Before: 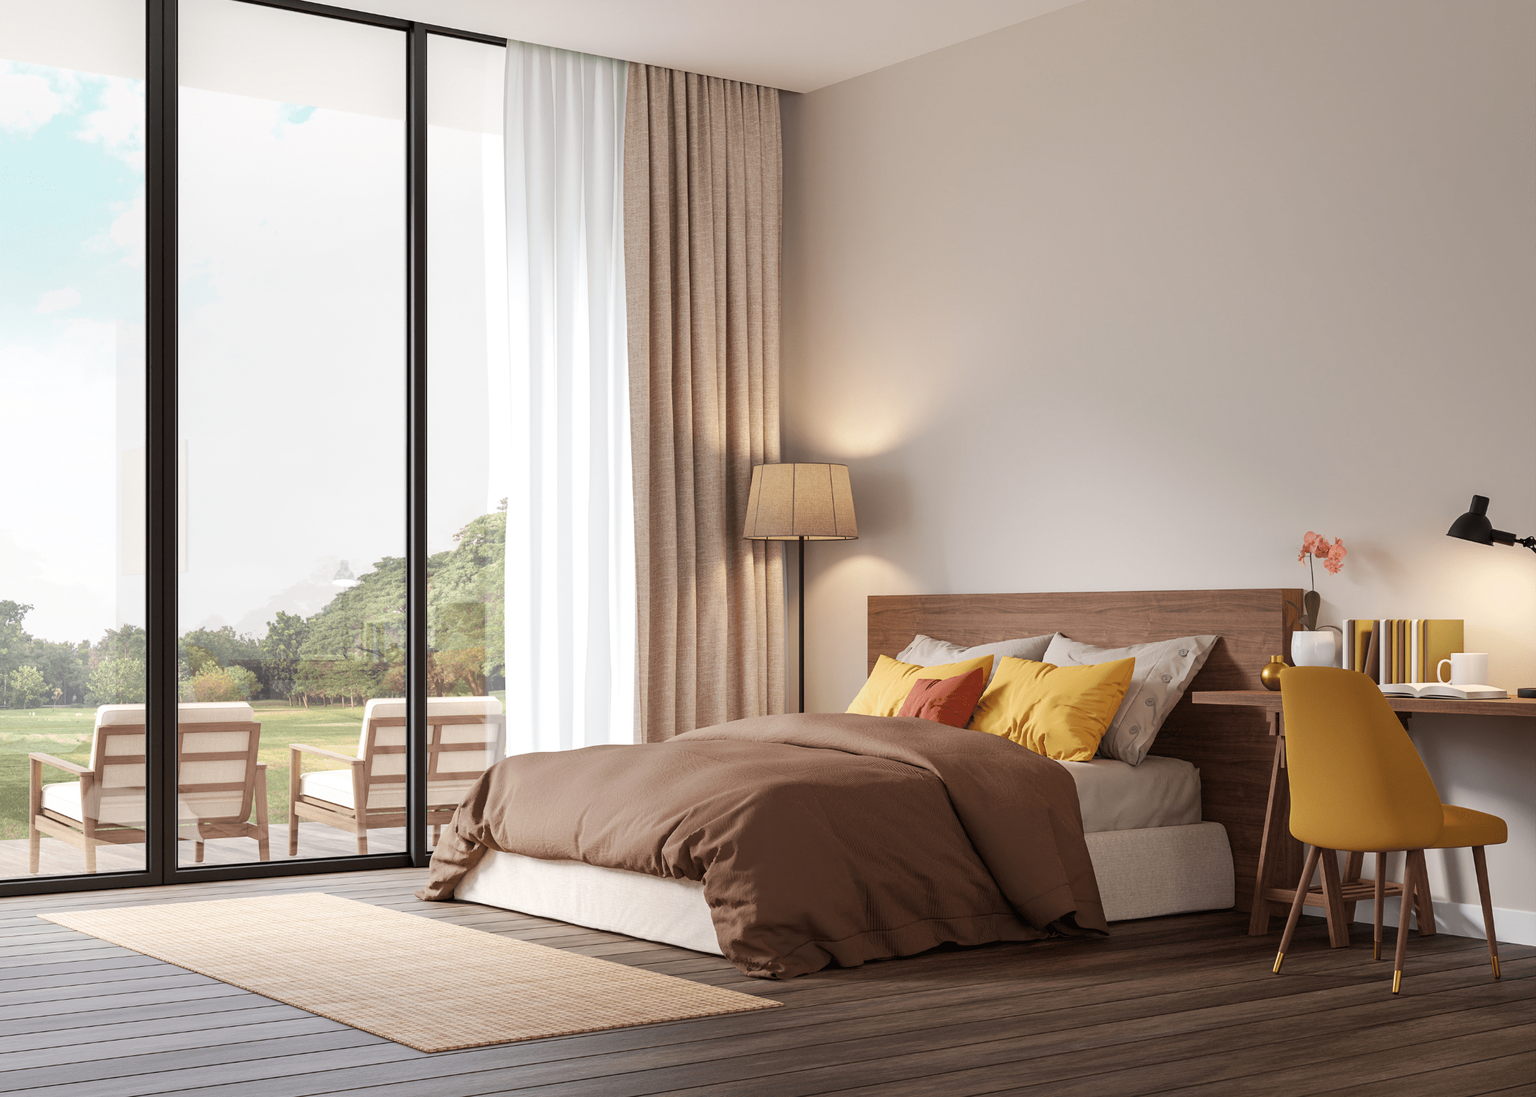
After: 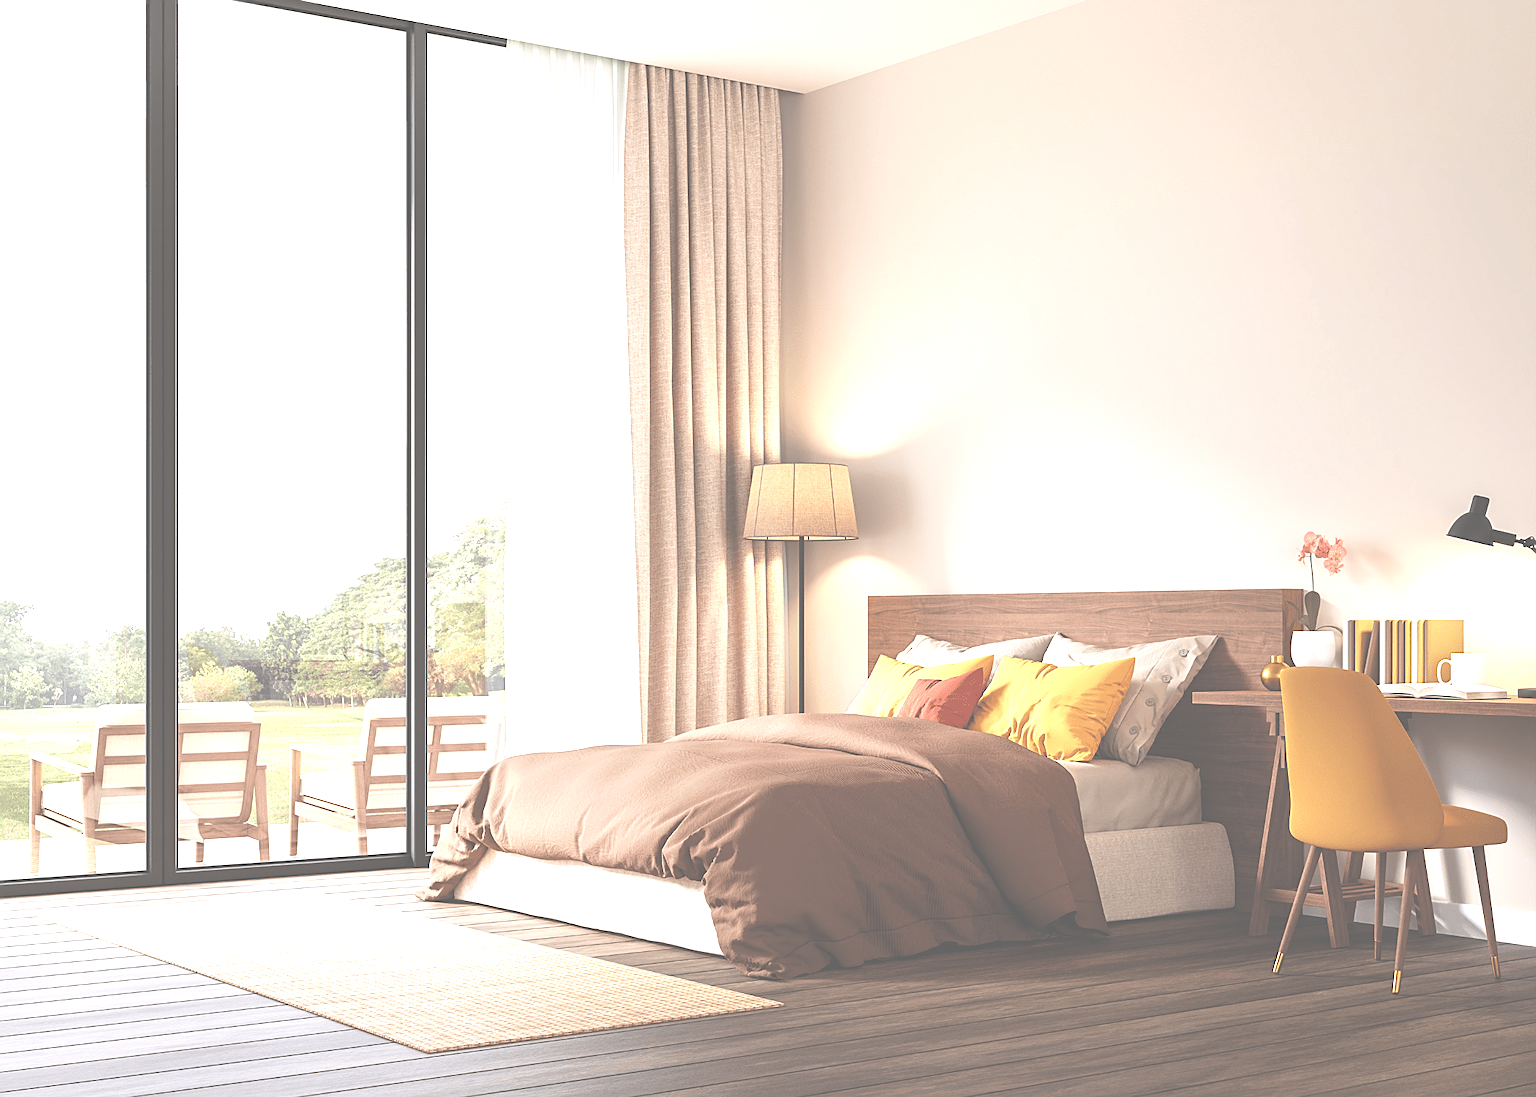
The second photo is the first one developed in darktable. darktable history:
sharpen: on, module defaults
levels: levels [0, 0.43, 0.859]
exposure: black level correction -0.071, exposure 0.5 EV, compensate highlight preservation false
